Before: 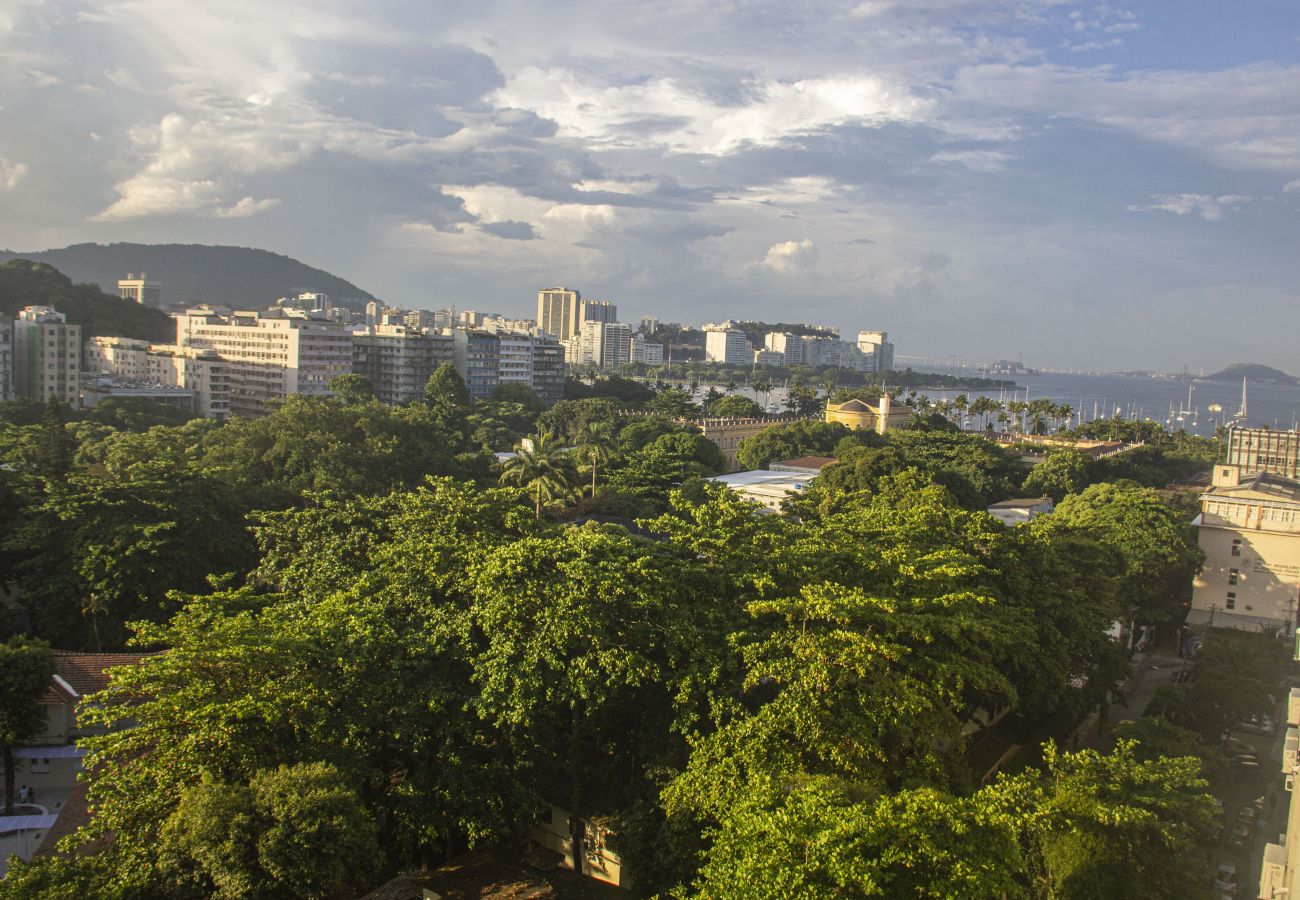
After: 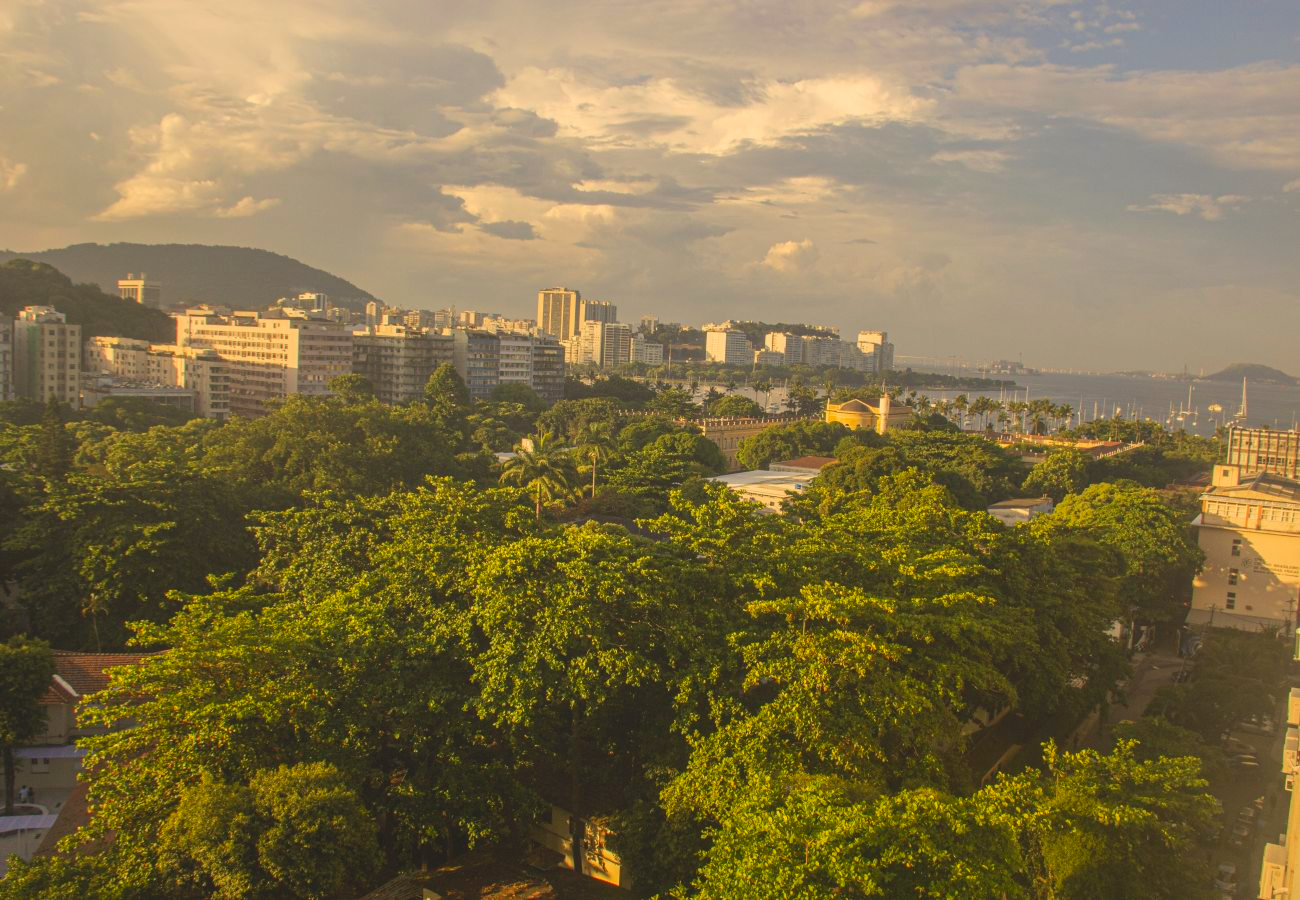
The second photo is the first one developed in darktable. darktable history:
white balance: red 1.123, blue 0.83
contrast brightness saturation: contrast -0.19, saturation 0.19
